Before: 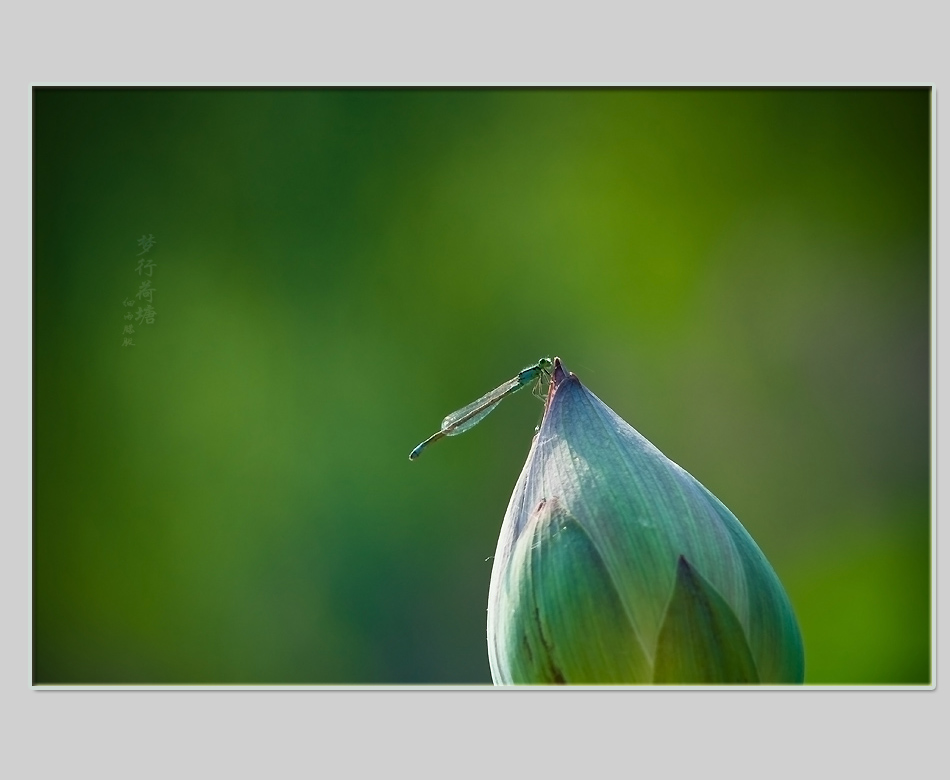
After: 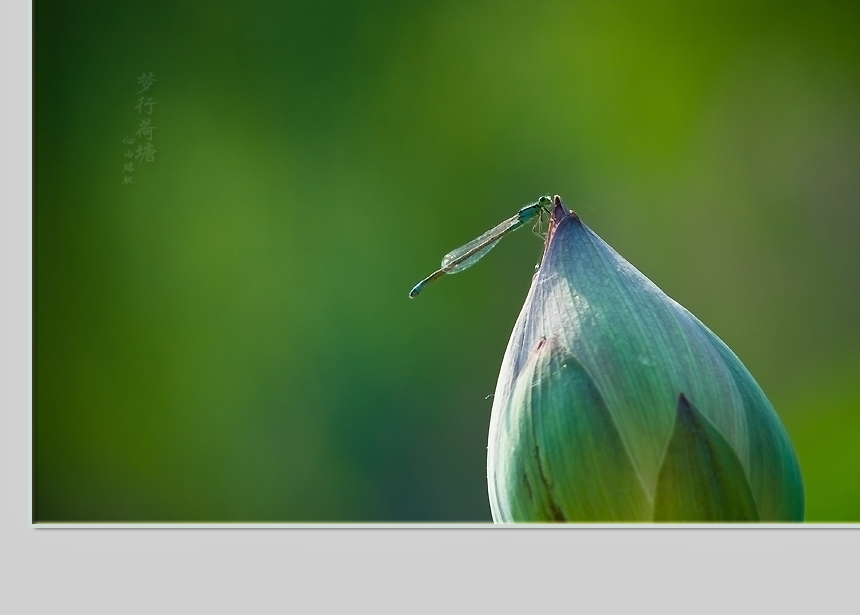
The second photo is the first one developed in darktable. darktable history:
crop: top 20.817%, right 9.43%, bottom 0.212%
tone equalizer: on, module defaults
